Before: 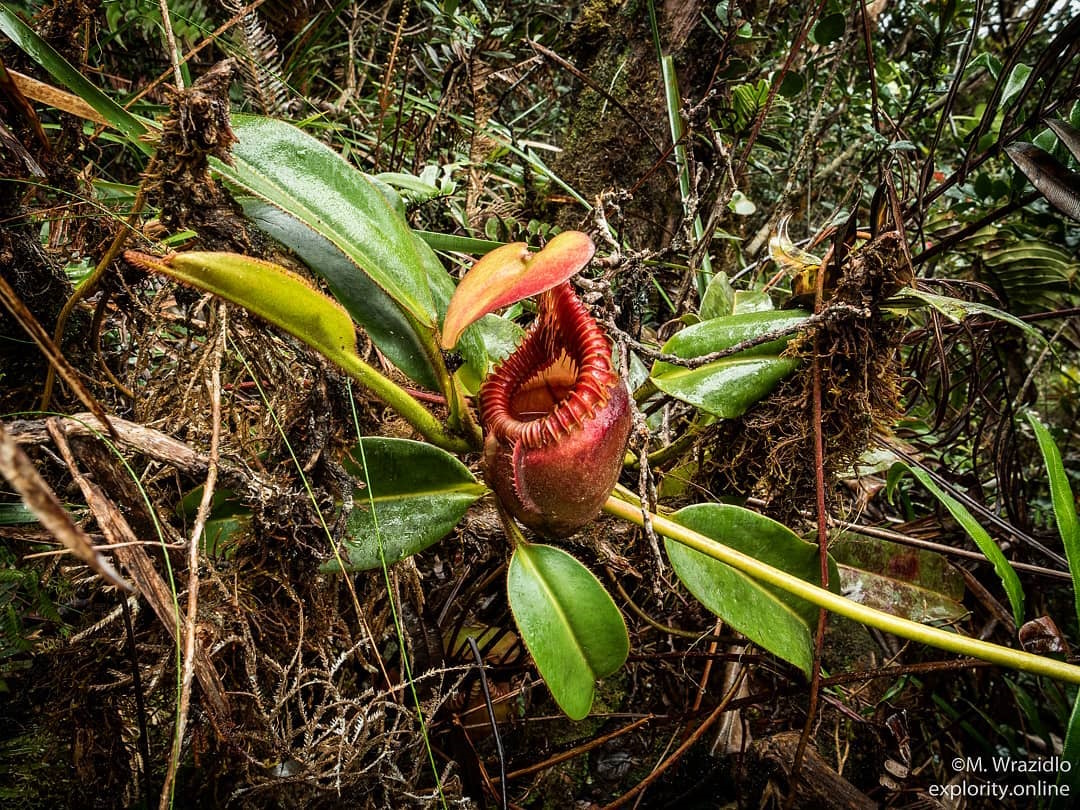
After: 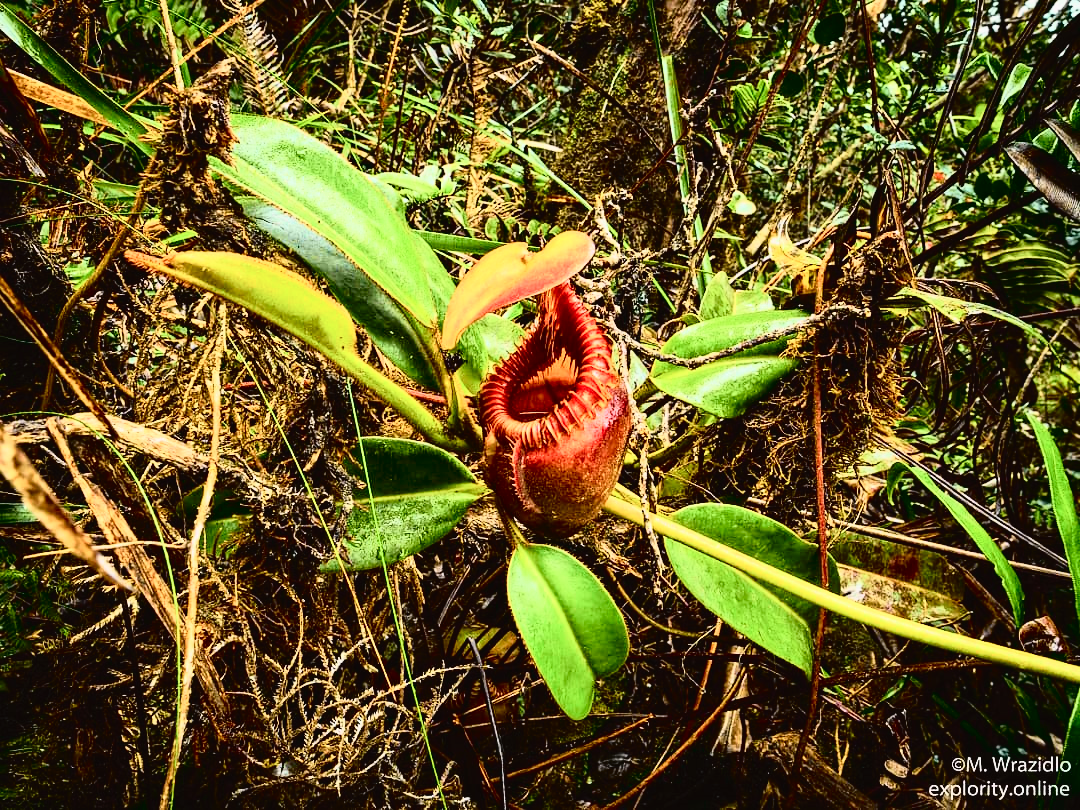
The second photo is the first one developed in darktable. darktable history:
contrast brightness saturation: contrast 0.199, brightness 0.154, saturation 0.144
tone curve: curves: ch0 [(0, 0.022) (0.177, 0.086) (0.392, 0.438) (0.704, 0.844) (0.858, 0.938) (1, 0.981)]; ch1 [(0, 0) (0.402, 0.36) (0.476, 0.456) (0.498, 0.501) (0.518, 0.521) (0.58, 0.598) (0.619, 0.65) (0.692, 0.737) (1, 1)]; ch2 [(0, 0) (0.415, 0.438) (0.483, 0.499) (0.503, 0.507) (0.526, 0.537) (0.563, 0.624) (0.626, 0.714) (0.699, 0.753) (0.997, 0.858)], color space Lab, independent channels, preserve colors none
